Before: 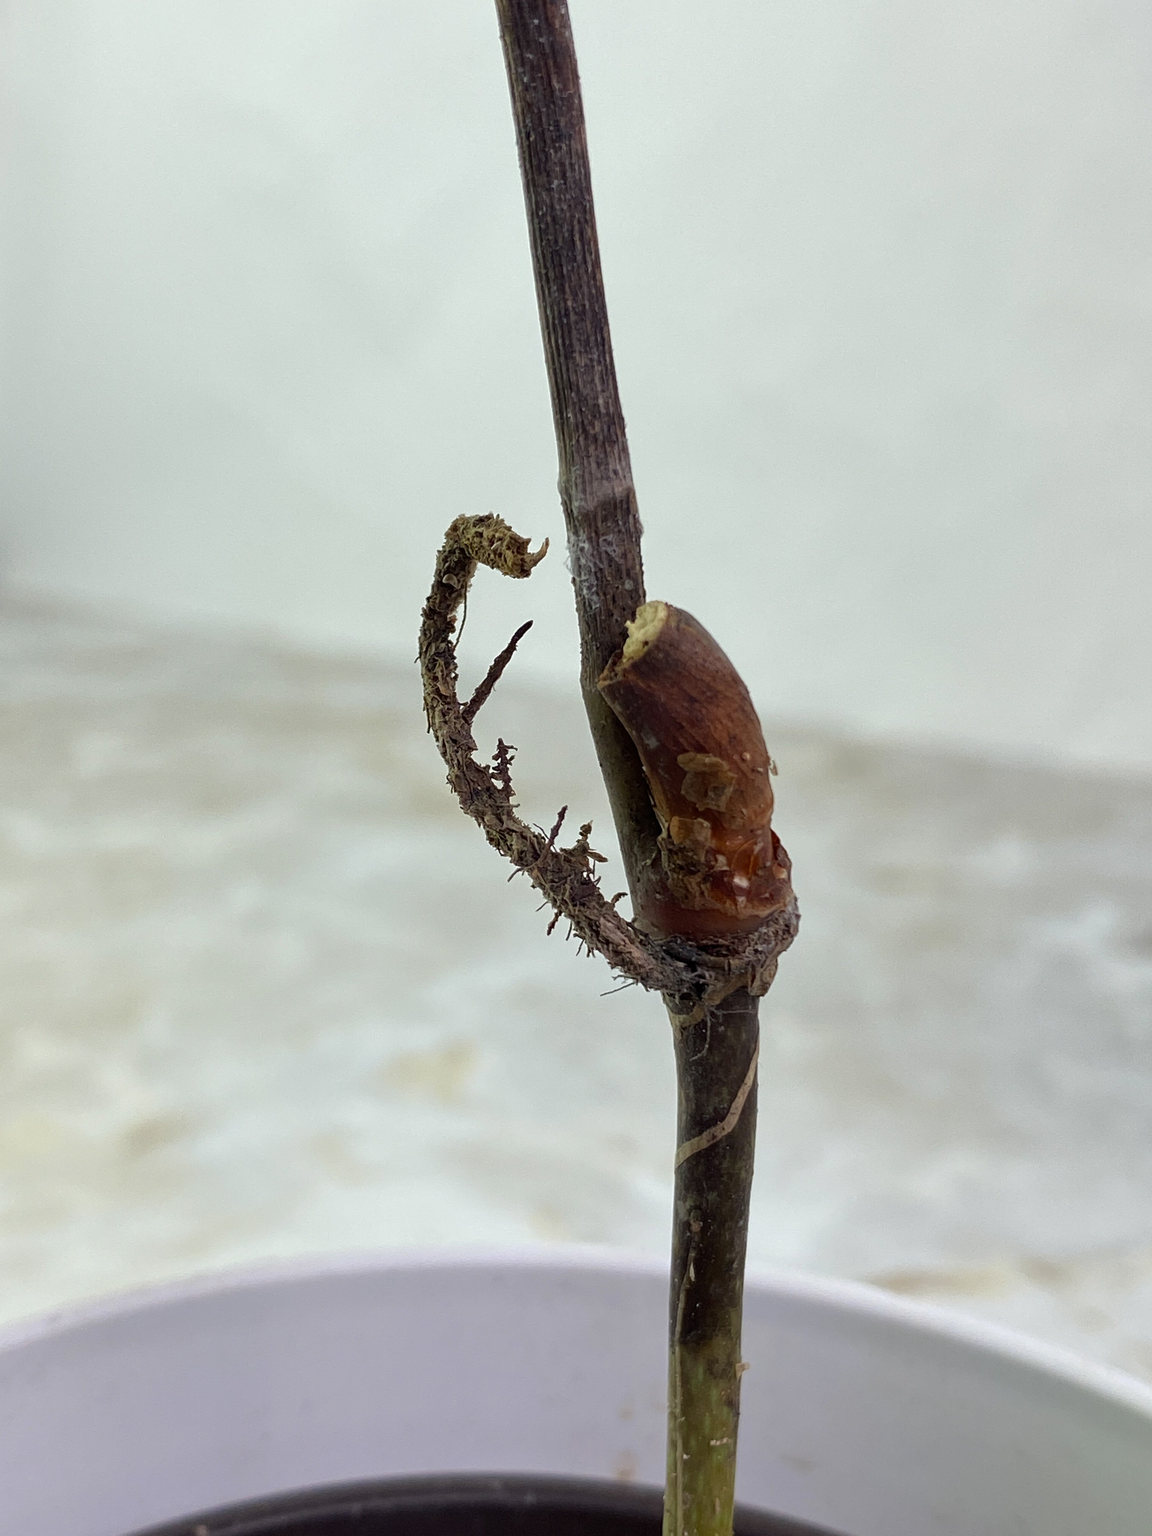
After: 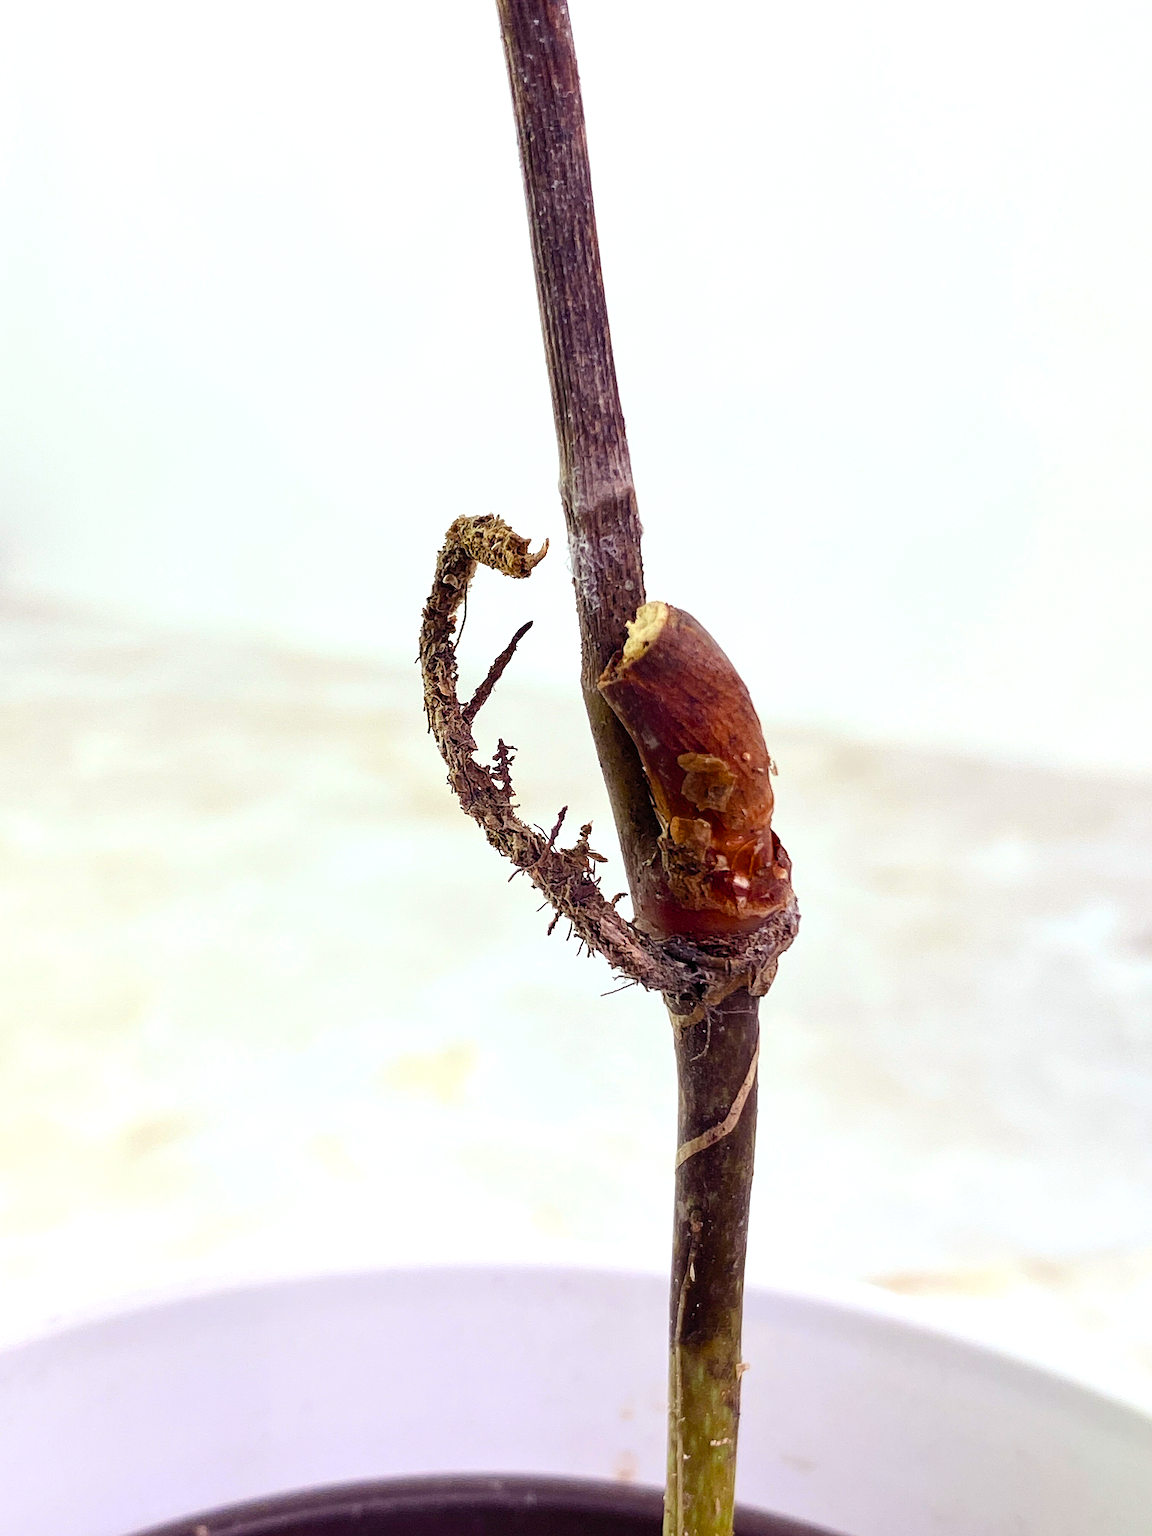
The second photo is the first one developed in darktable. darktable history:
exposure: exposure 0.724 EV, compensate exposure bias true, compensate highlight preservation false
sharpen: on, module defaults
color balance rgb: power › luminance -7.955%, power › chroma 1.323%, power › hue 330.38°, perceptual saturation grading › global saturation 20%, perceptual saturation grading › highlights -25.496%, perceptual saturation grading › shadows 24.904%
contrast brightness saturation: contrast 0.2, brightness 0.16, saturation 0.216
